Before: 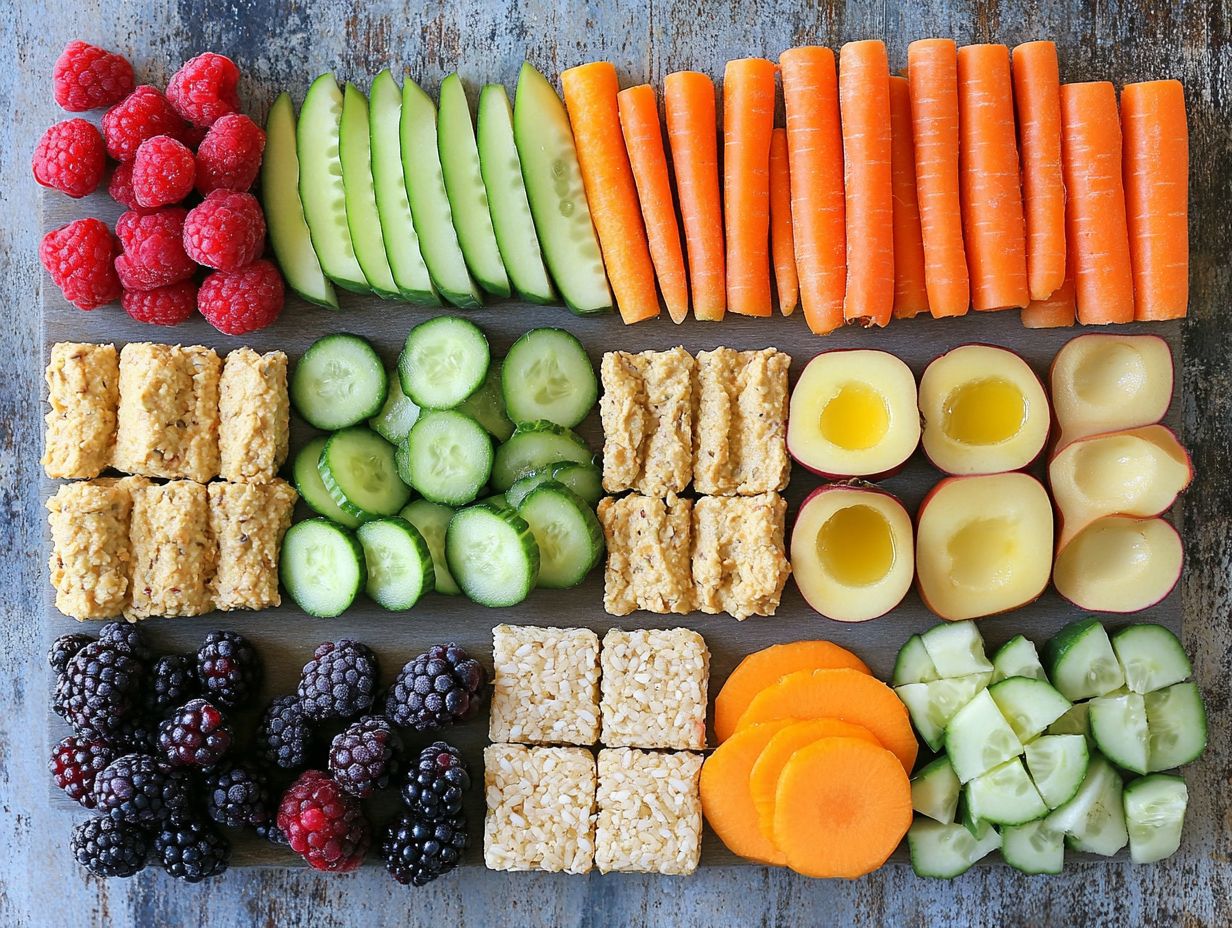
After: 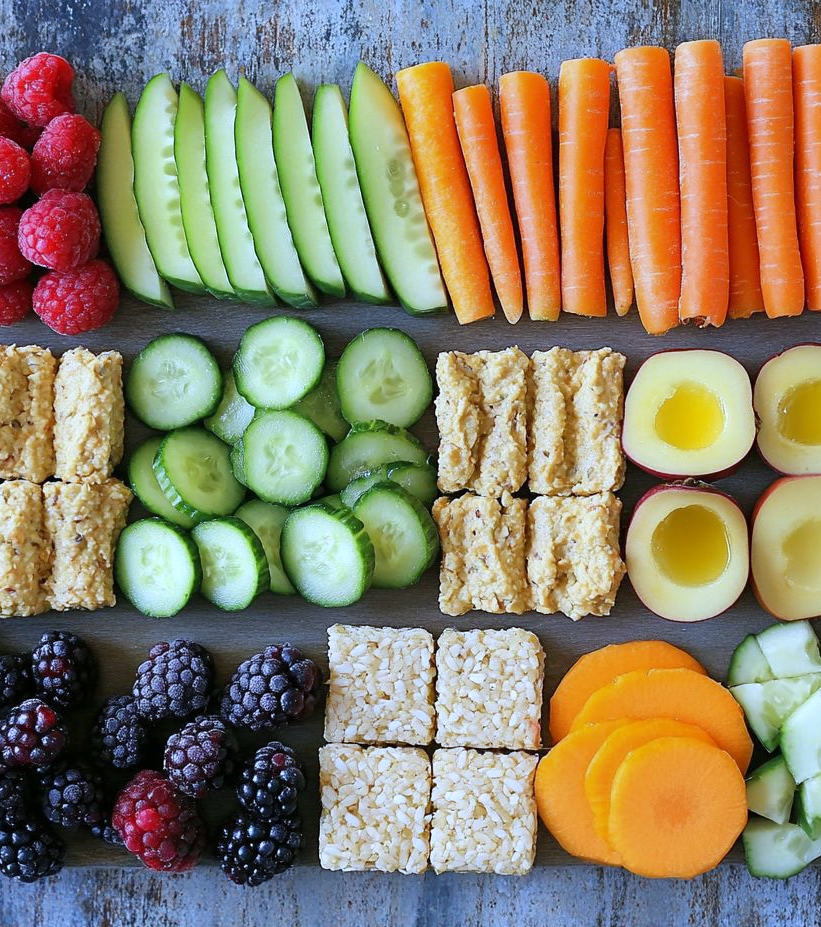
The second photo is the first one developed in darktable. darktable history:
white balance: red 0.926, green 1.003, blue 1.133
crop and rotate: left 13.409%, right 19.924%
